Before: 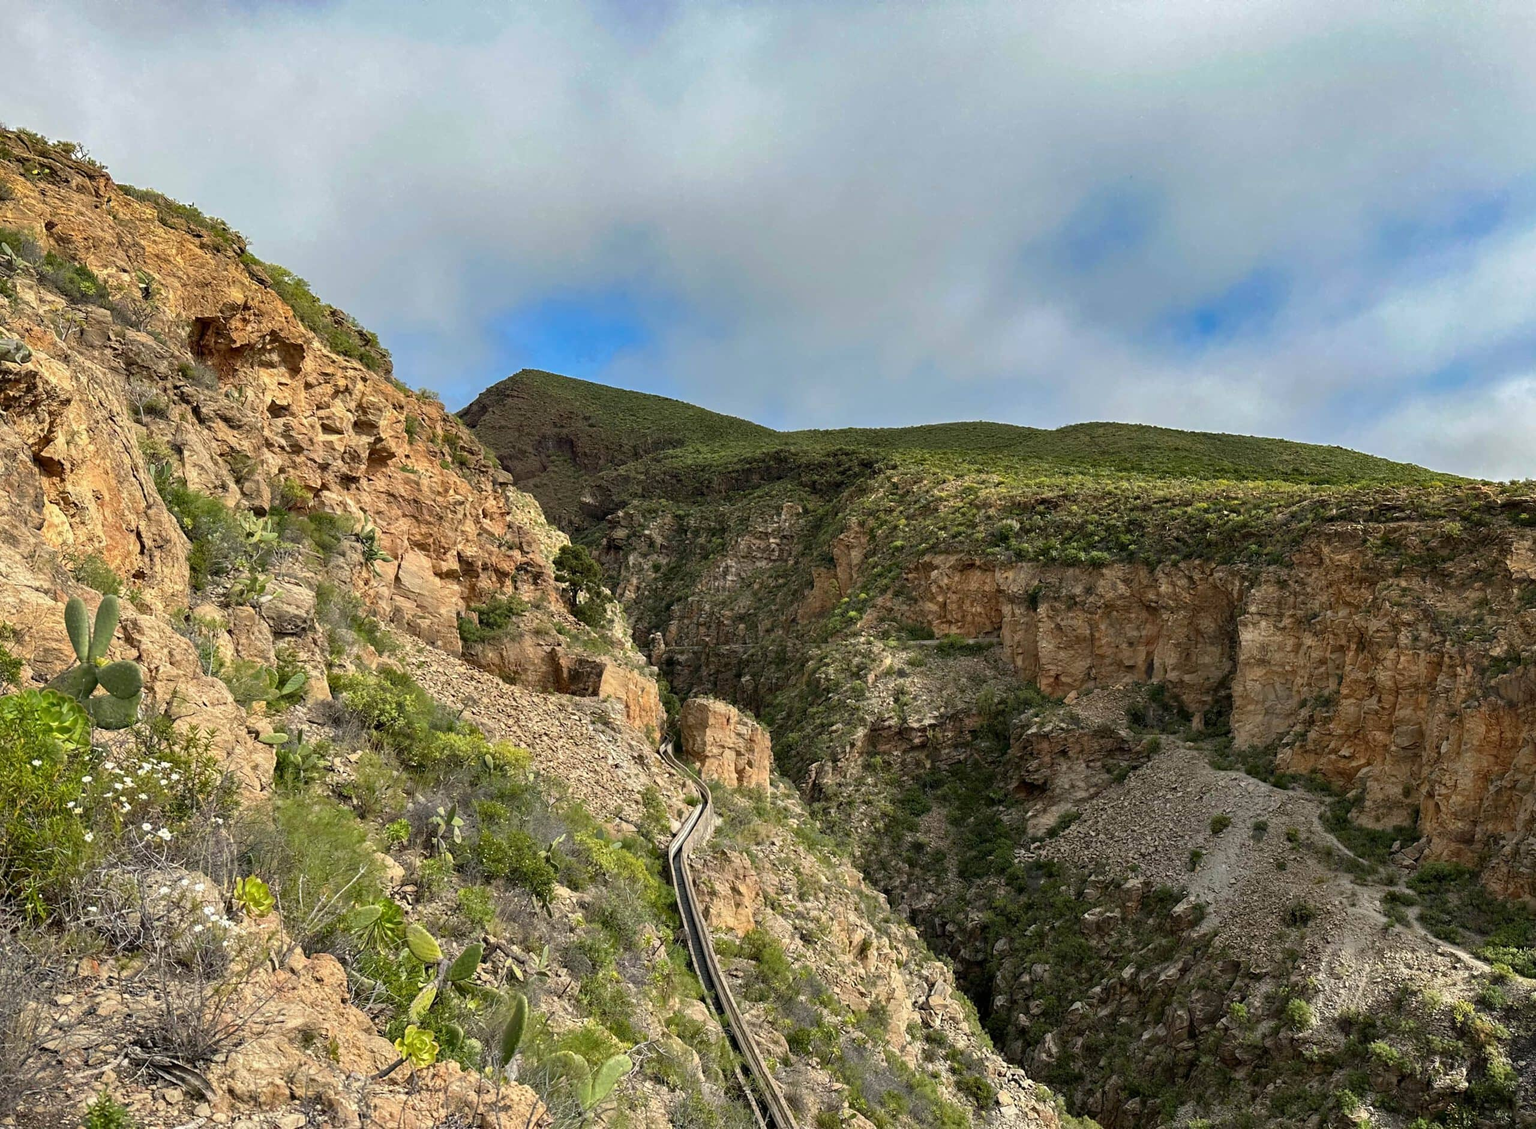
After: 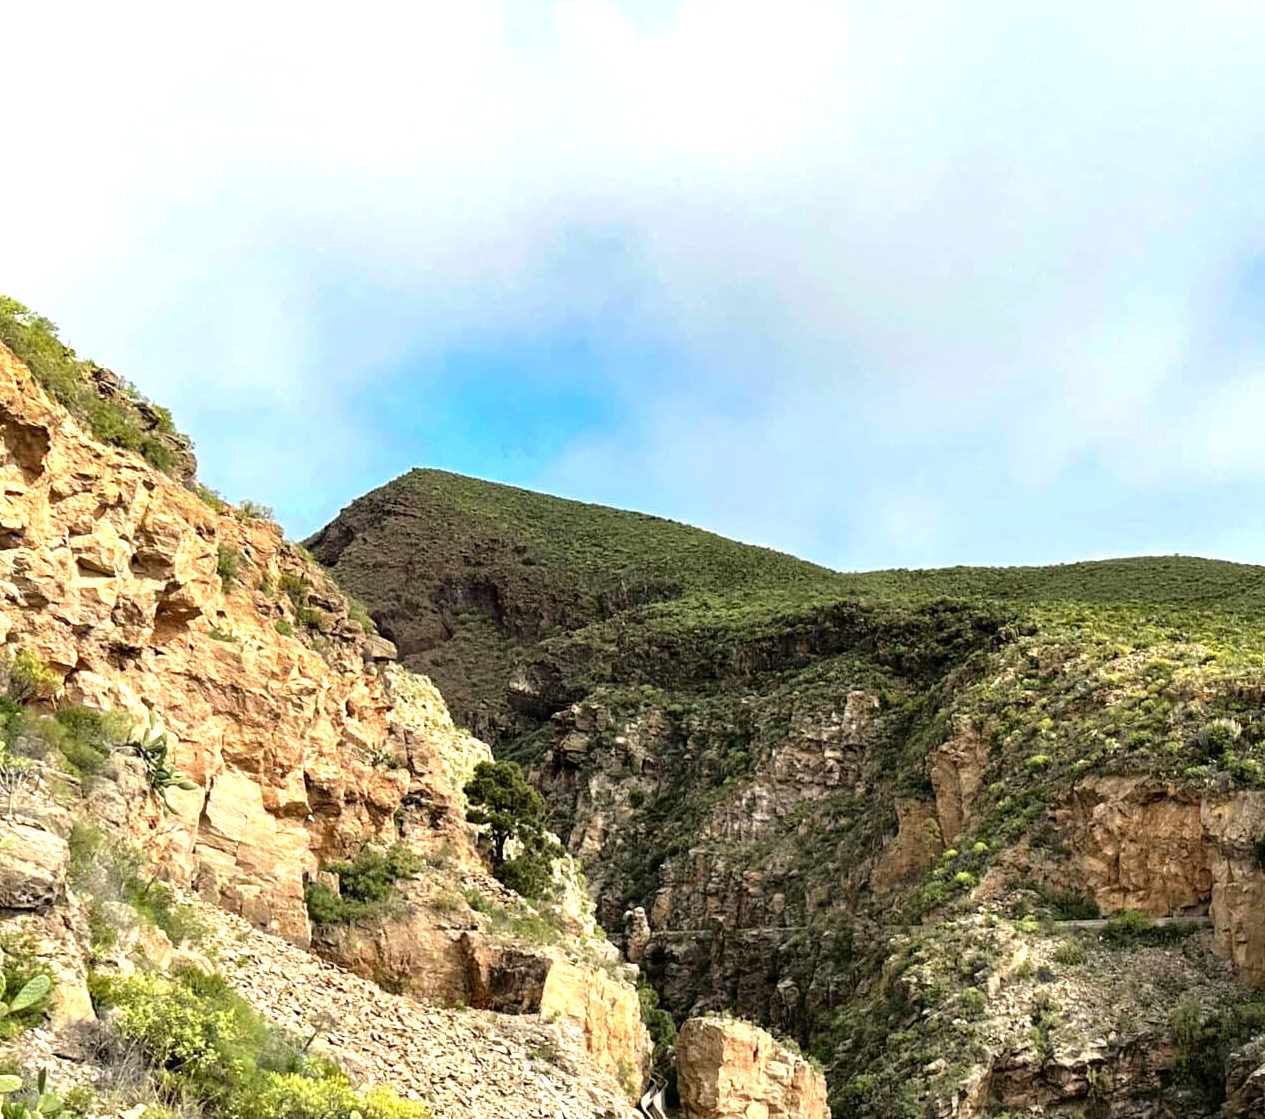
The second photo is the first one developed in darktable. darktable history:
crop: left 17.911%, top 7.836%, right 32.666%, bottom 32.702%
tone equalizer: -8 EV -1.09 EV, -7 EV -0.997 EV, -6 EV -0.89 EV, -5 EV -0.603 EV, -3 EV 0.606 EV, -2 EV 0.896 EV, -1 EV 1 EV, +0 EV 1.07 EV
